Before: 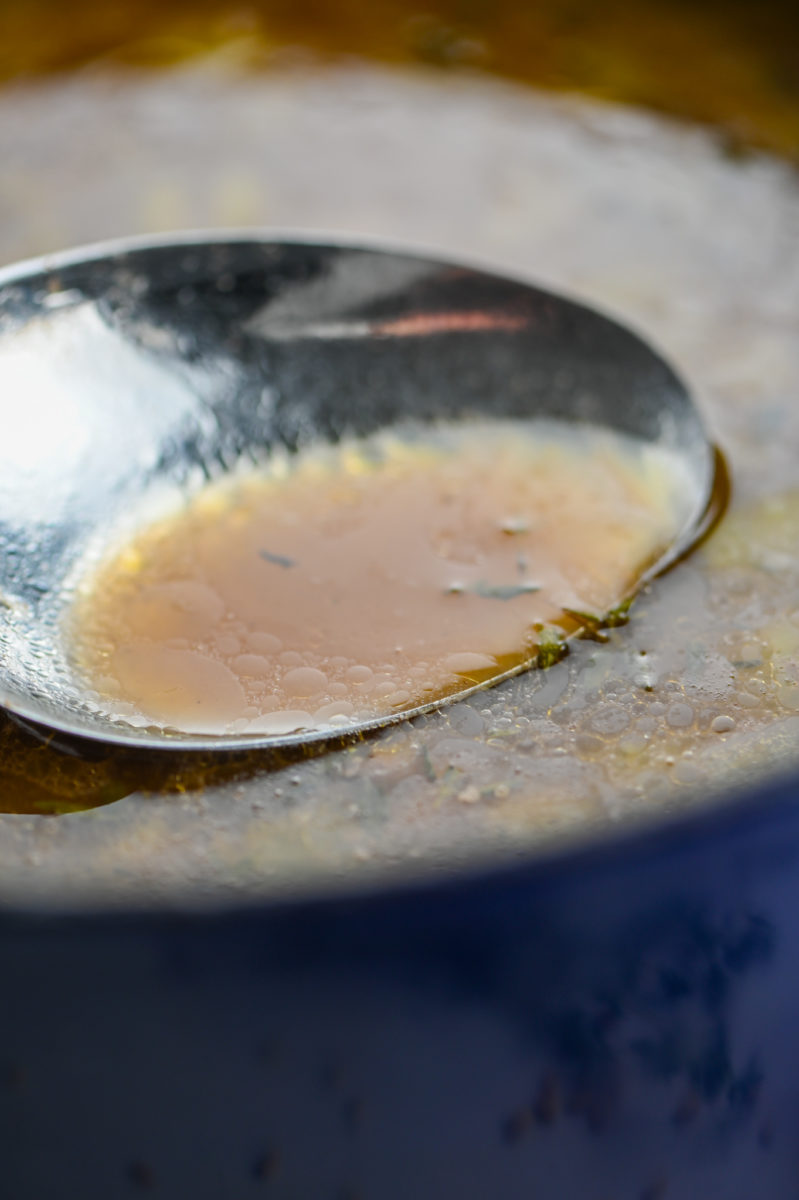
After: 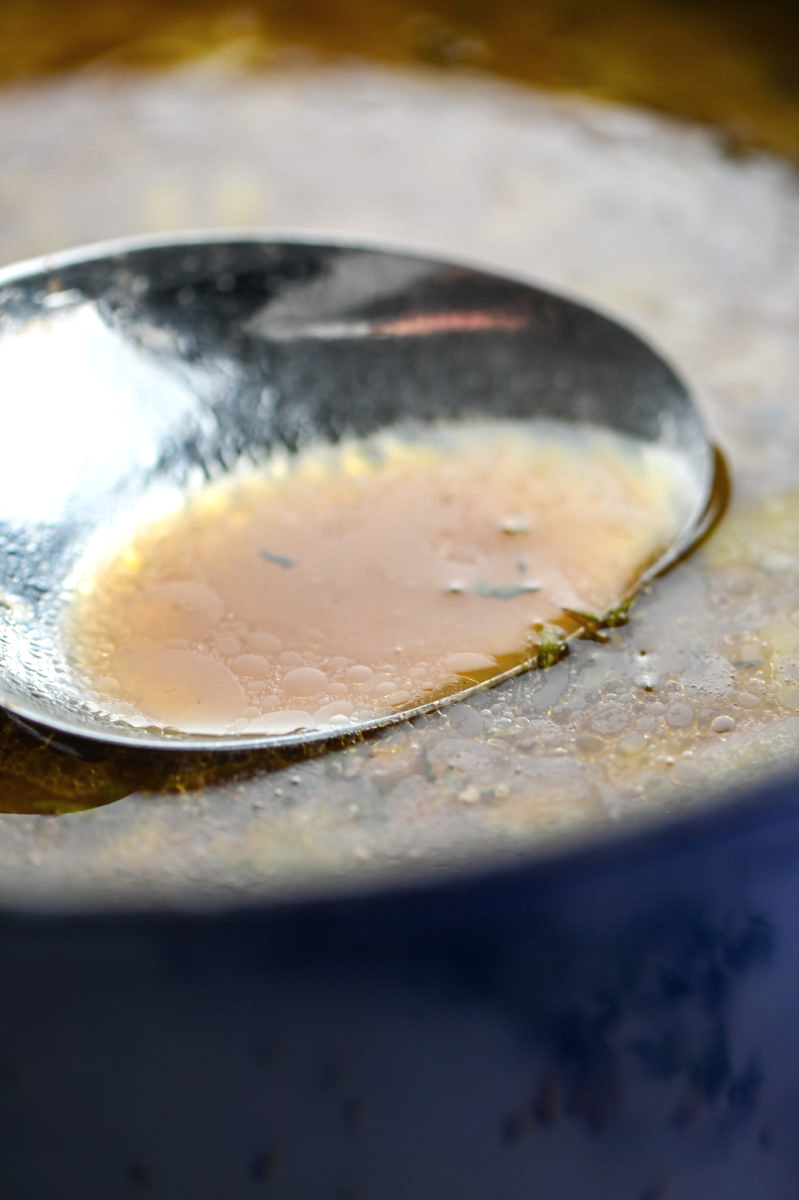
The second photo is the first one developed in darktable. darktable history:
tone equalizer: -8 EV -0.444 EV, -7 EV -0.374 EV, -6 EV -0.369 EV, -5 EV -0.22 EV, -3 EV 0.24 EV, -2 EV 0.325 EV, -1 EV 0.396 EV, +0 EV 0.401 EV
contrast brightness saturation: saturation -0.065
